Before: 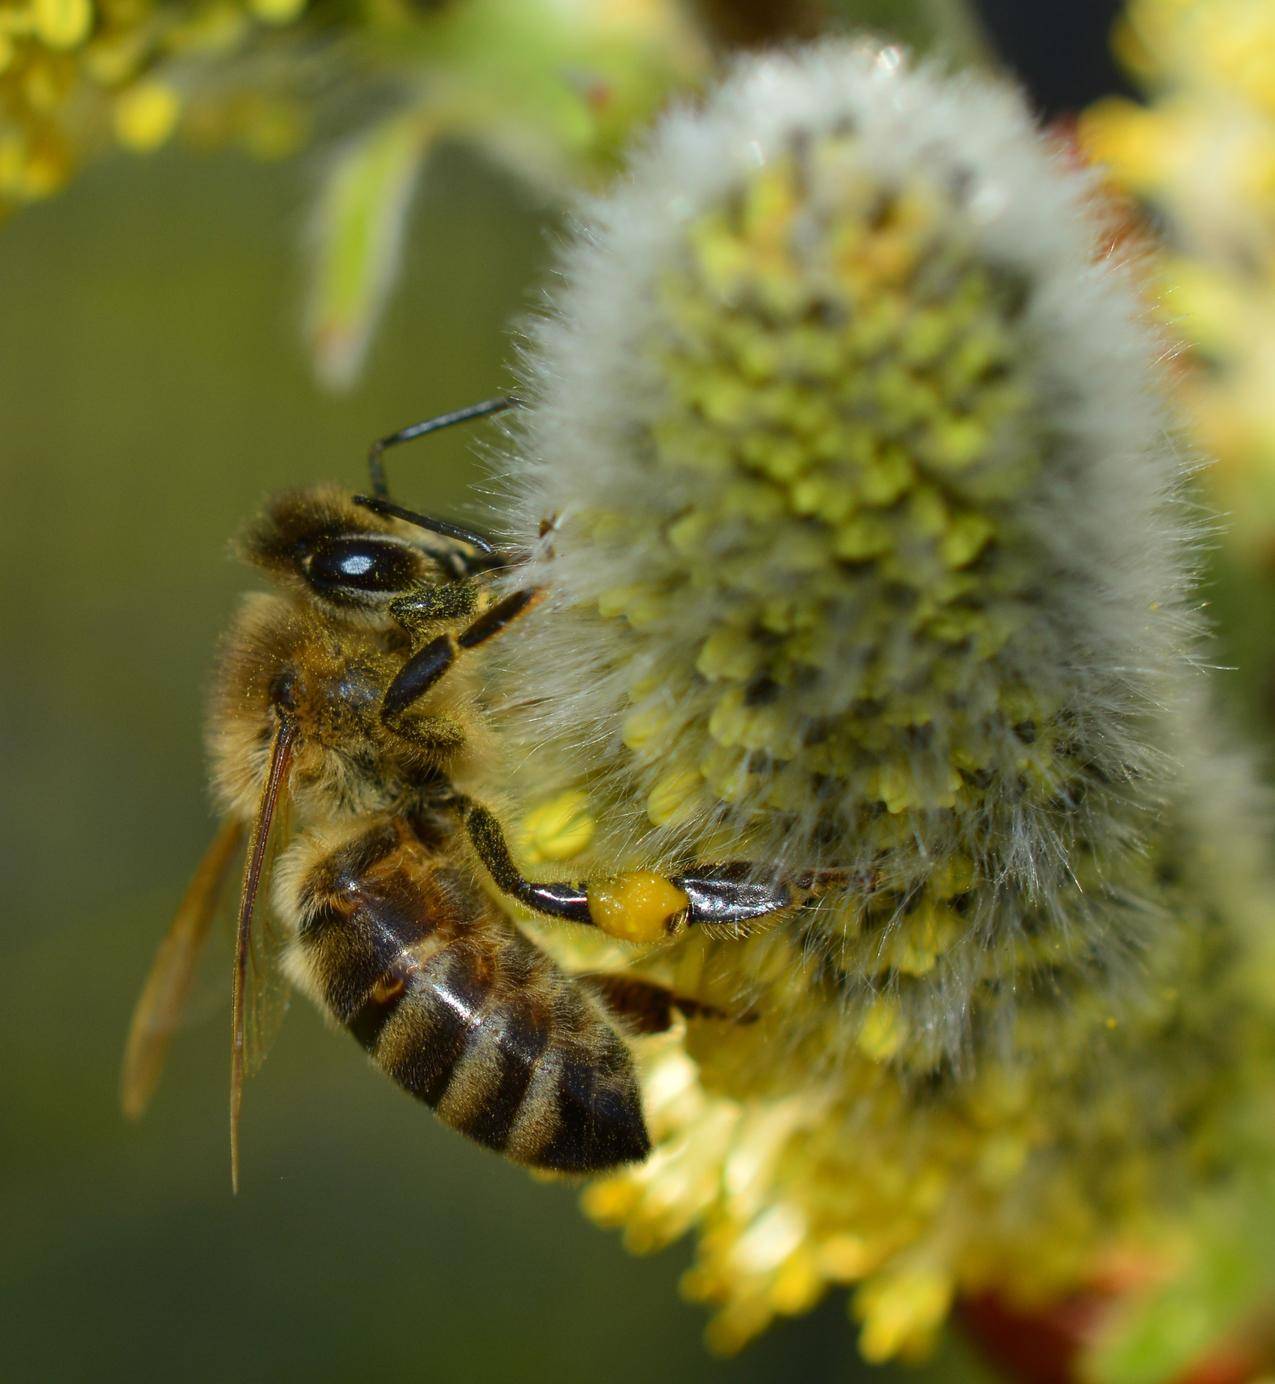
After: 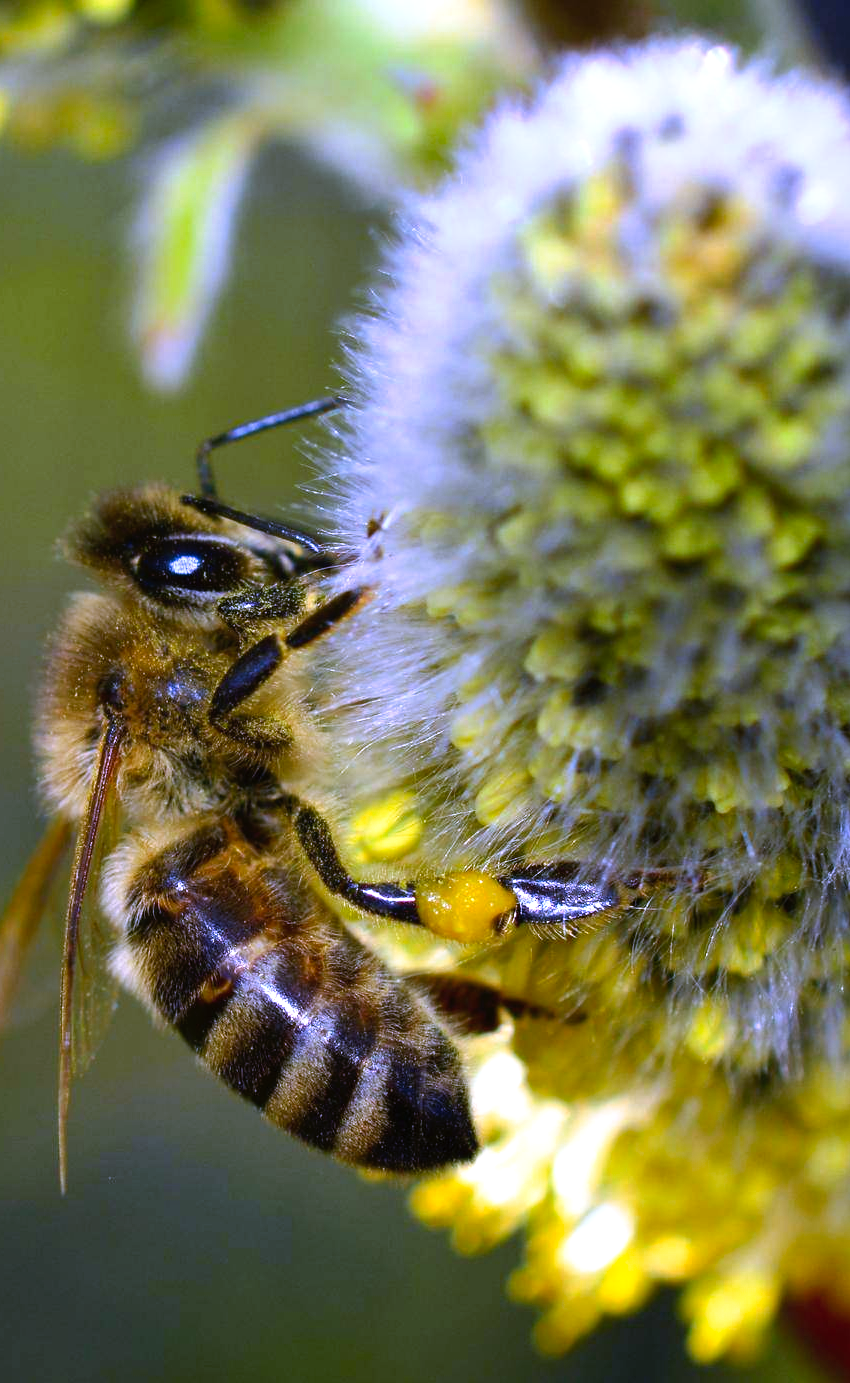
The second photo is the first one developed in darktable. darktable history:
tone curve: curves: ch0 [(0, 0) (0.003, 0.004) (0.011, 0.008) (0.025, 0.012) (0.044, 0.02) (0.069, 0.028) (0.1, 0.034) (0.136, 0.059) (0.177, 0.1) (0.224, 0.151) (0.277, 0.203) (0.335, 0.266) (0.399, 0.344) (0.468, 0.414) (0.543, 0.507) (0.623, 0.602) (0.709, 0.704) (0.801, 0.804) (0.898, 0.927) (1, 1)], preserve colors none
color correction: highlights a* -0.182, highlights b* -0.124
exposure: exposure 0.6 EV, compensate highlight preservation false
crop and rotate: left 13.537%, right 19.796%
shadows and highlights: shadows 25, highlights -25
white balance: red 0.98, blue 1.61
